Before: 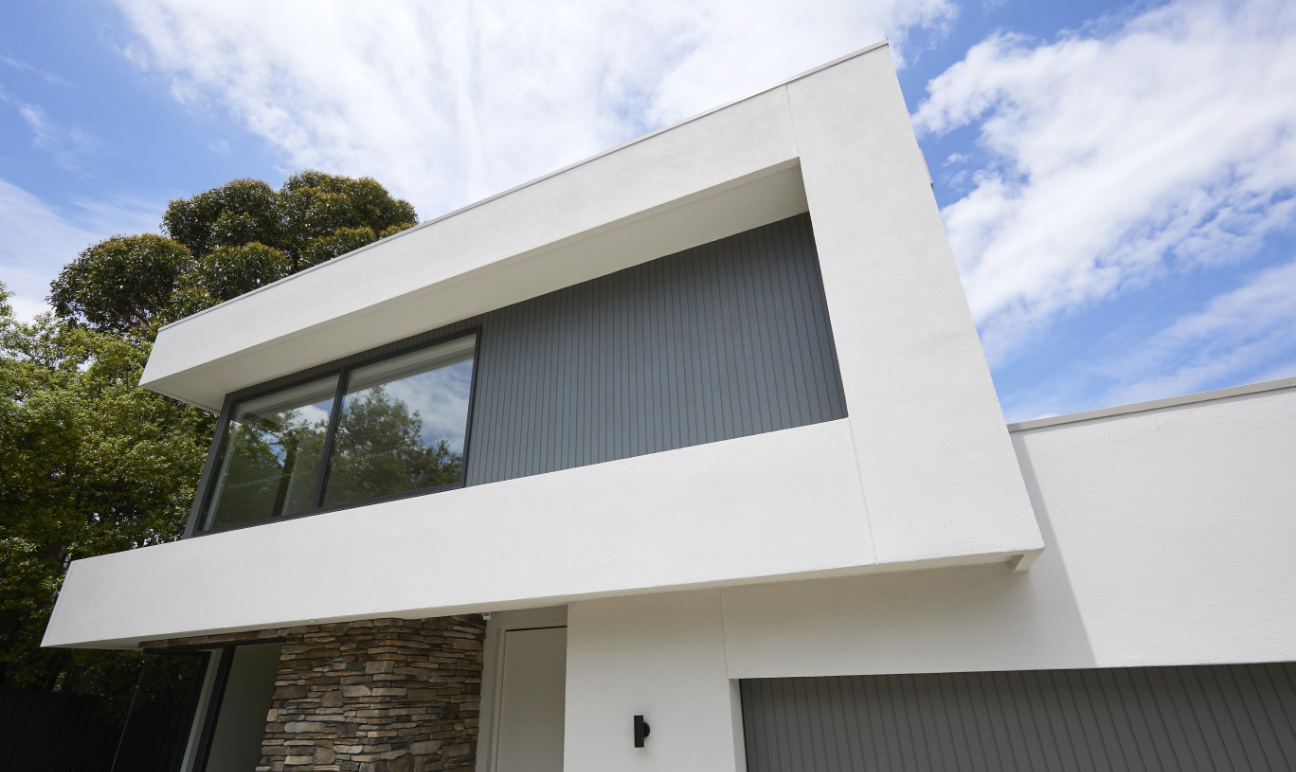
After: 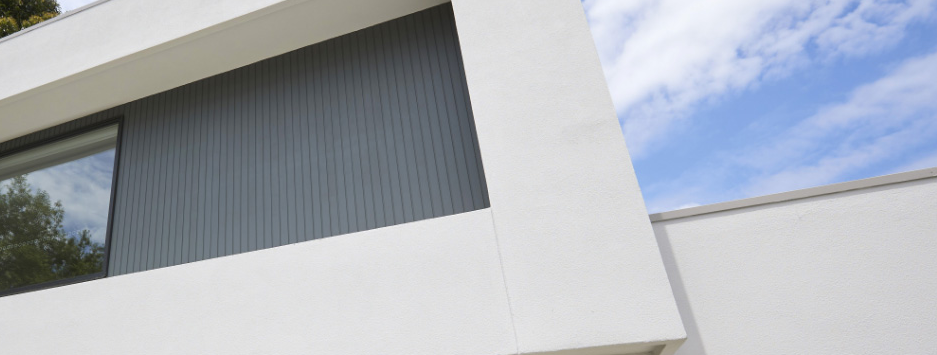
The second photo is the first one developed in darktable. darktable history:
crop and rotate: left 27.633%, top 27.227%, bottom 26.722%
